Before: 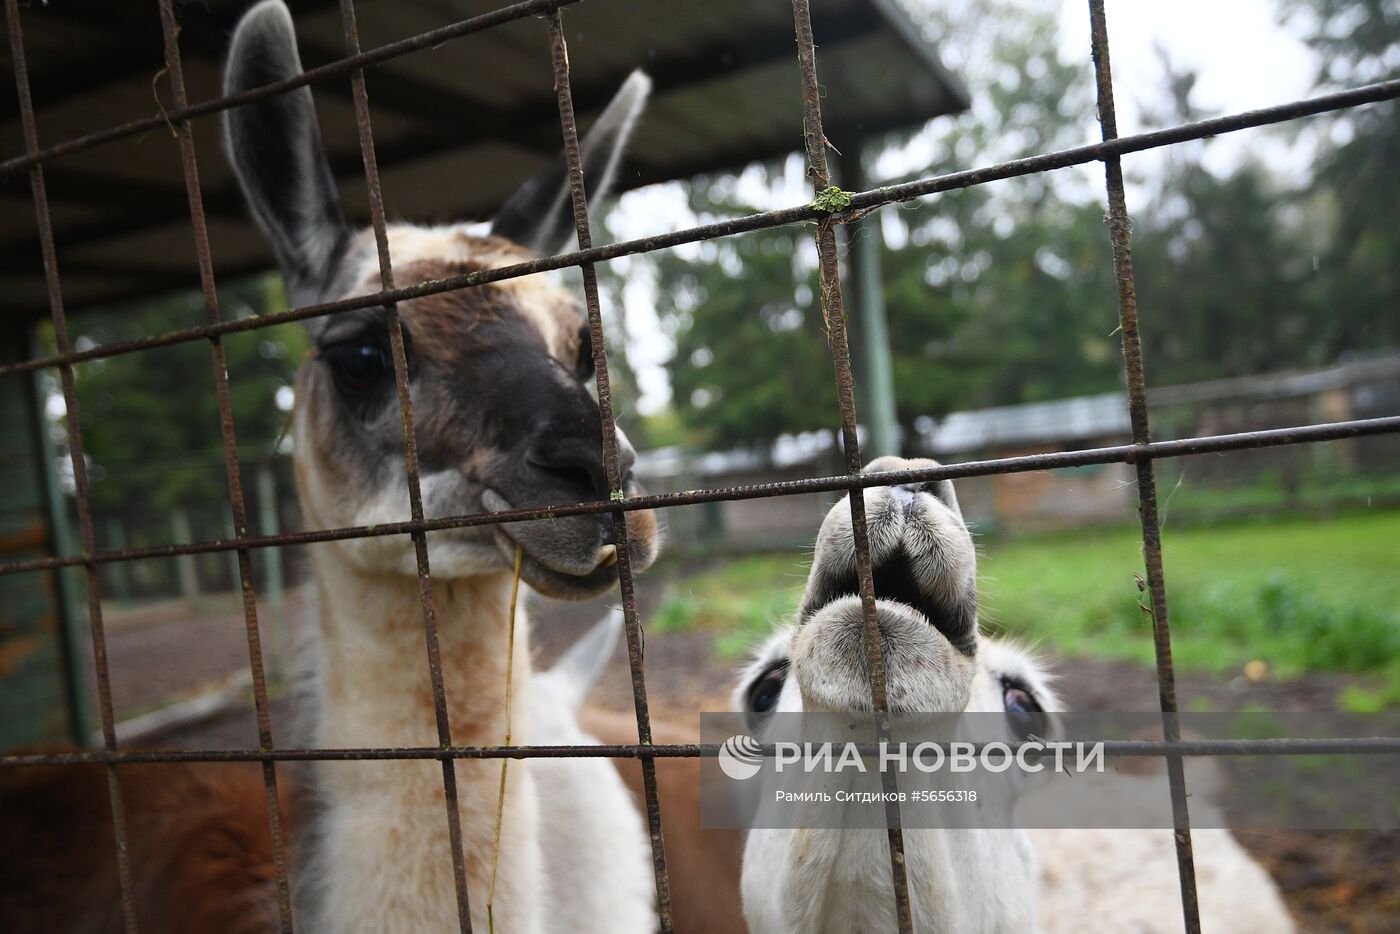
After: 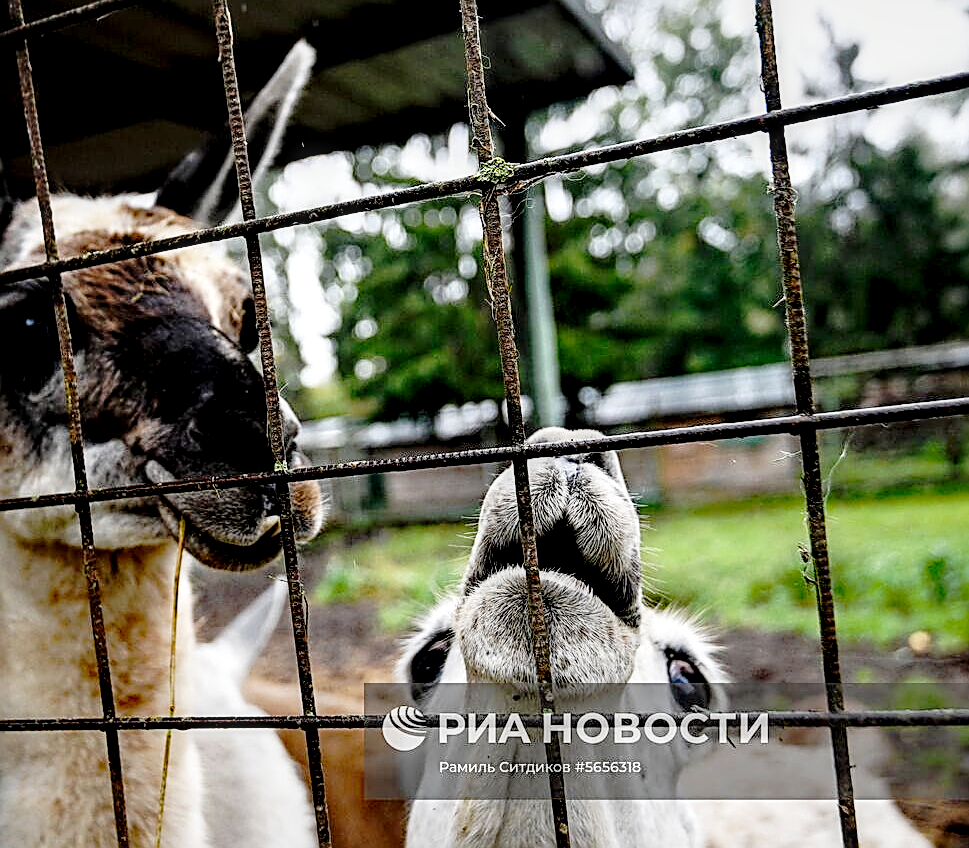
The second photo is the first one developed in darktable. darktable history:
crop and rotate: left 24.046%, top 3.164%, right 6.688%, bottom 5.959%
filmic rgb: black relative exposure -7.48 EV, white relative exposure 4.89 EV, threshold 2.95 EV, structure ↔ texture 99.12%, hardness 3.4, preserve chrominance no, color science v5 (2021), enable highlight reconstruction true
haze removal: strength 0.28, distance 0.253, compatibility mode true, adaptive false
tone curve: curves: ch0 [(0, 0) (0.062, 0.023) (0.168, 0.142) (0.359, 0.44) (0.469, 0.544) (0.634, 0.722) (0.839, 0.909) (0.998, 0.978)]; ch1 [(0, 0) (0.437, 0.453) (0.472, 0.47) (0.502, 0.504) (0.527, 0.546) (0.568, 0.619) (0.608, 0.665) (0.669, 0.748) (0.859, 0.899) (1, 1)]; ch2 [(0, 0) (0.33, 0.301) (0.421, 0.443) (0.473, 0.498) (0.509, 0.5) (0.535, 0.564) (0.575, 0.625) (0.608, 0.676) (1, 1)], preserve colors none
local contrast: highlights 65%, shadows 53%, detail 168%, midtone range 0.518
sharpen: amount 0.912
